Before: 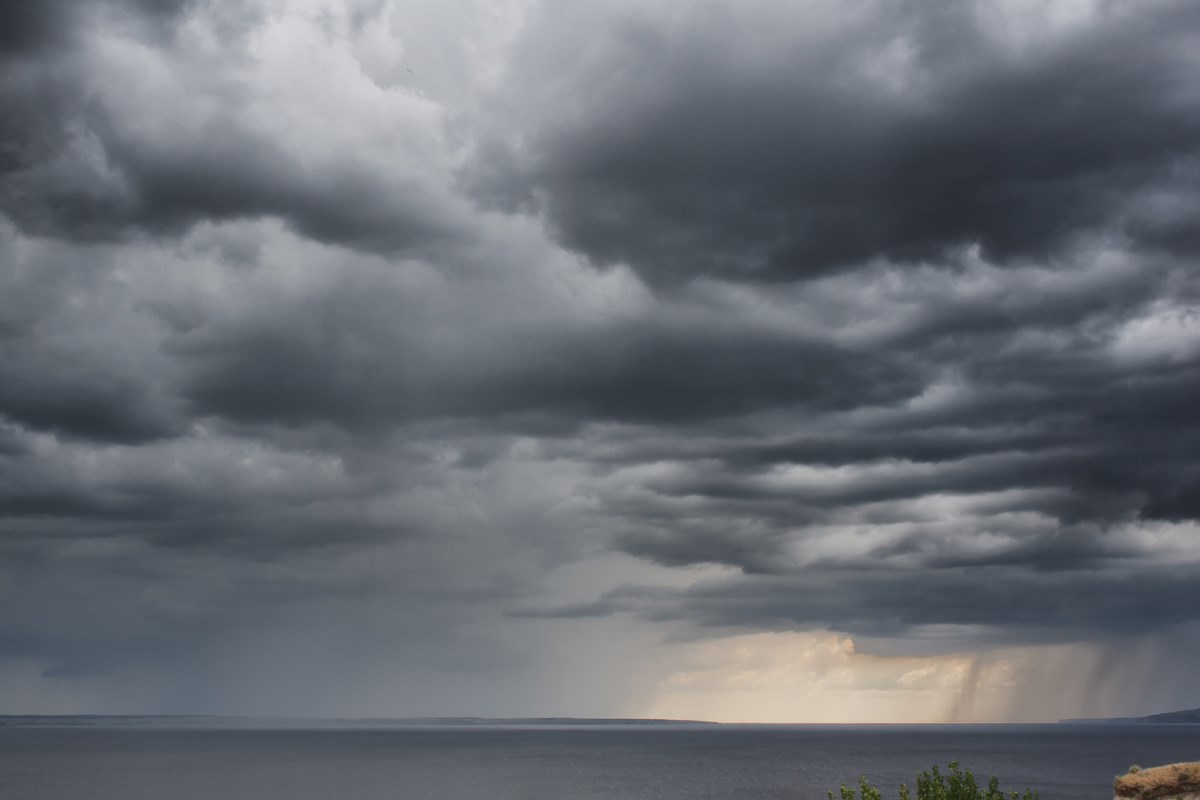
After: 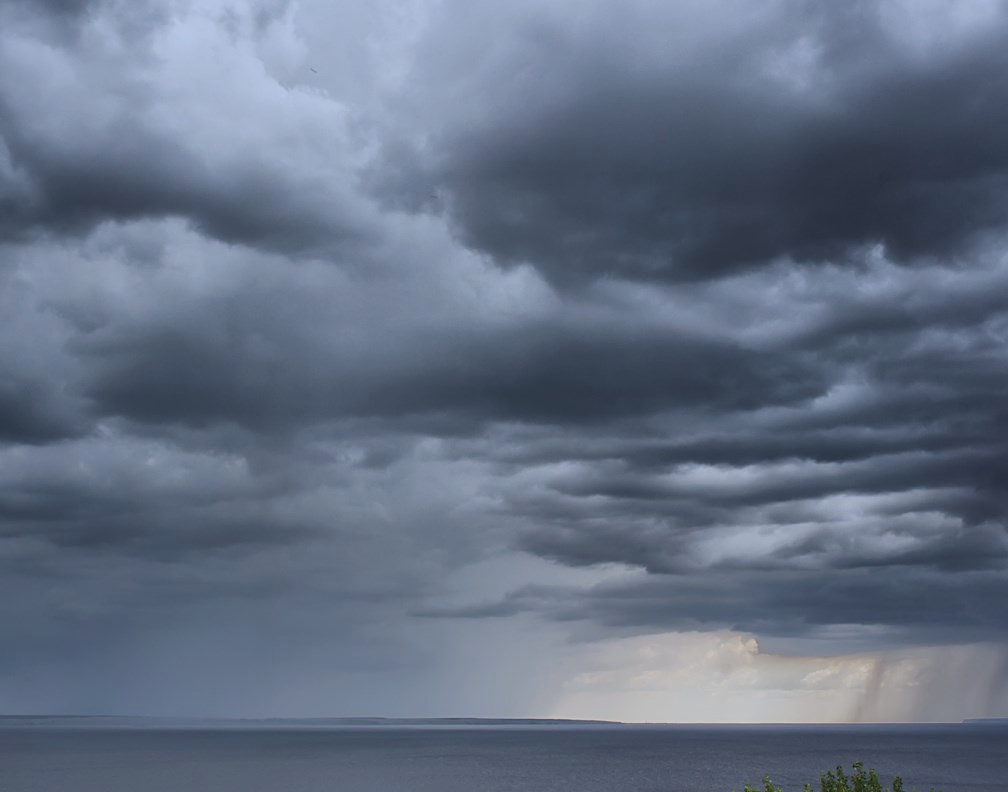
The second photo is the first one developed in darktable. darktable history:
sharpen: on, module defaults
shadows and highlights: shadows 30
crop: left 8.026%, right 7.374%
white balance: red 0.931, blue 1.11
split-toning: shadows › saturation 0.61, highlights › saturation 0.58, balance -28.74, compress 87.36%
